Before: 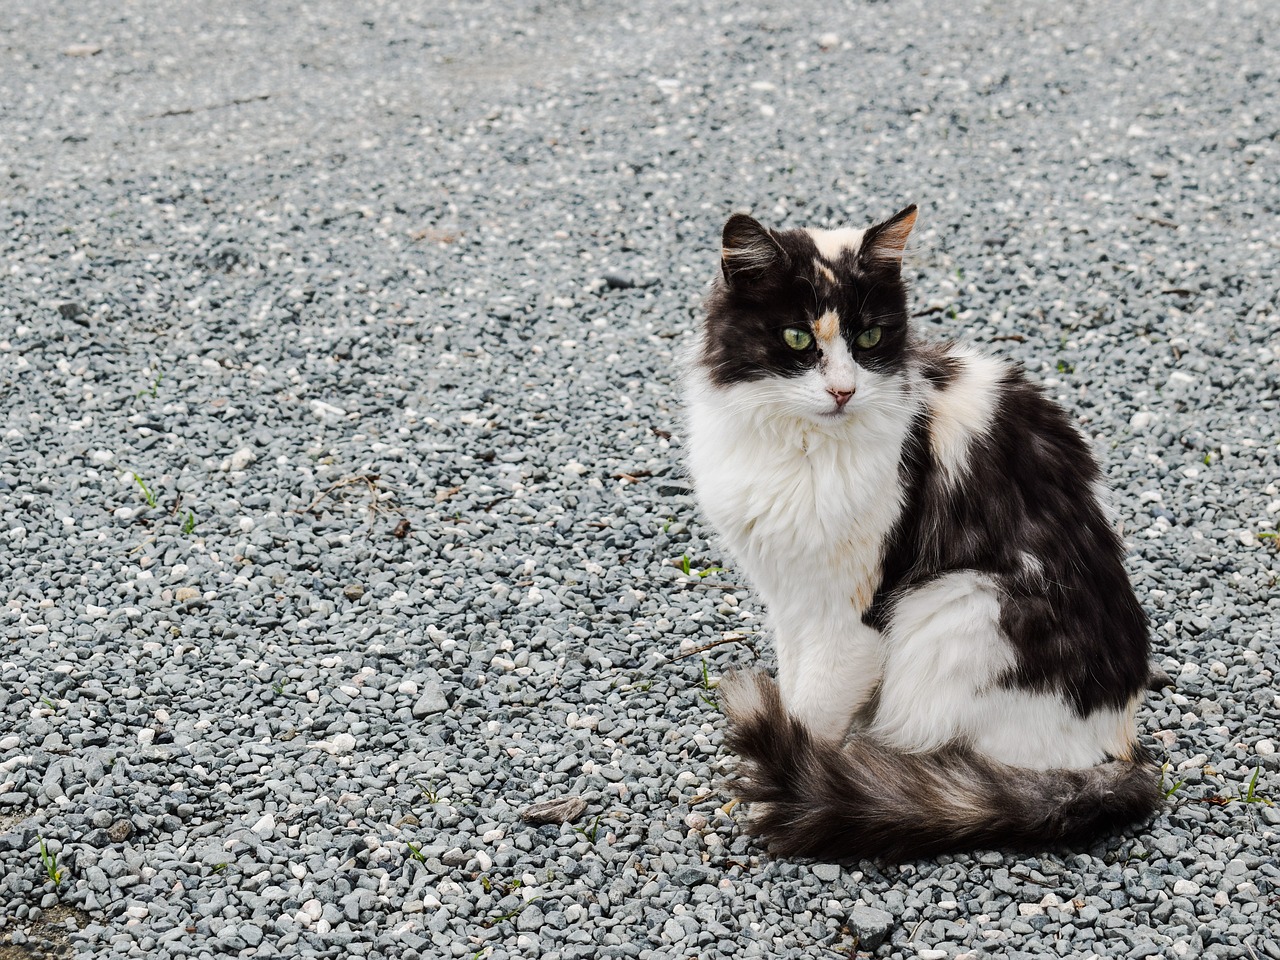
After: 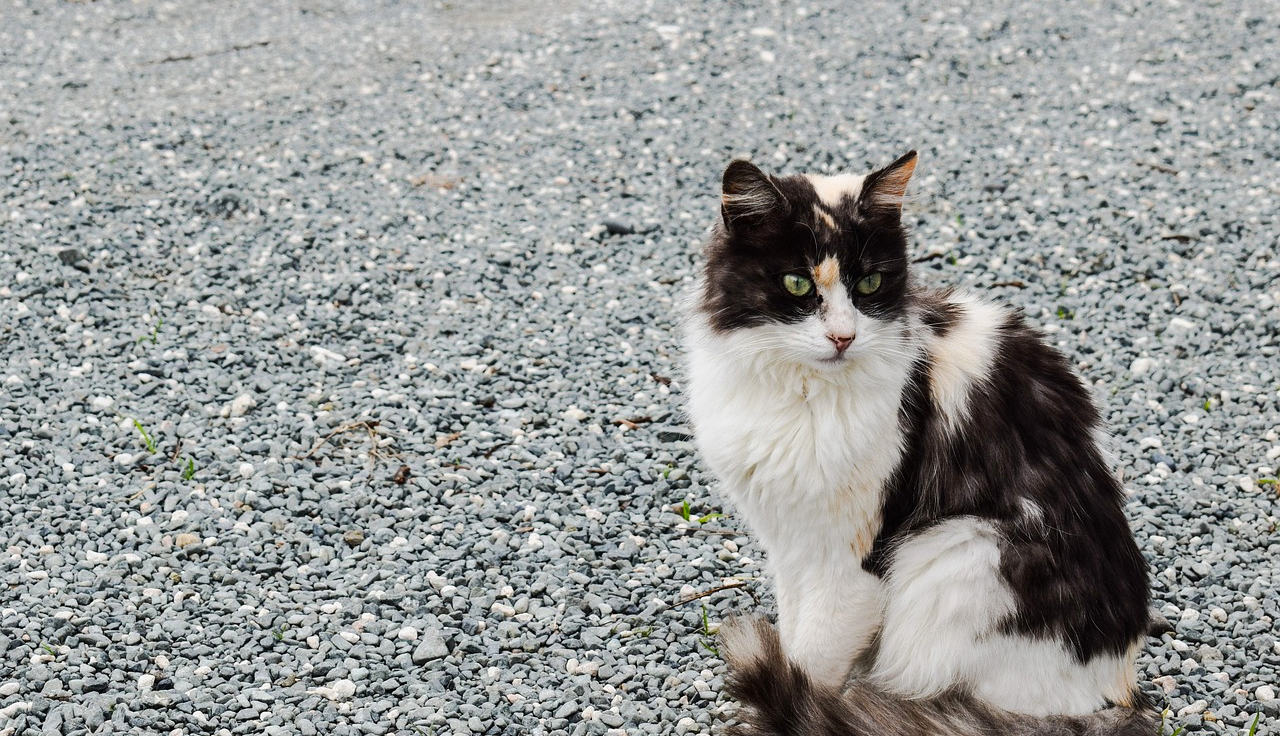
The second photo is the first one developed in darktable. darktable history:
crop: top 5.667%, bottom 17.637%
grain: coarseness 14.57 ISO, strength 8.8%
contrast brightness saturation: saturation 0.1
